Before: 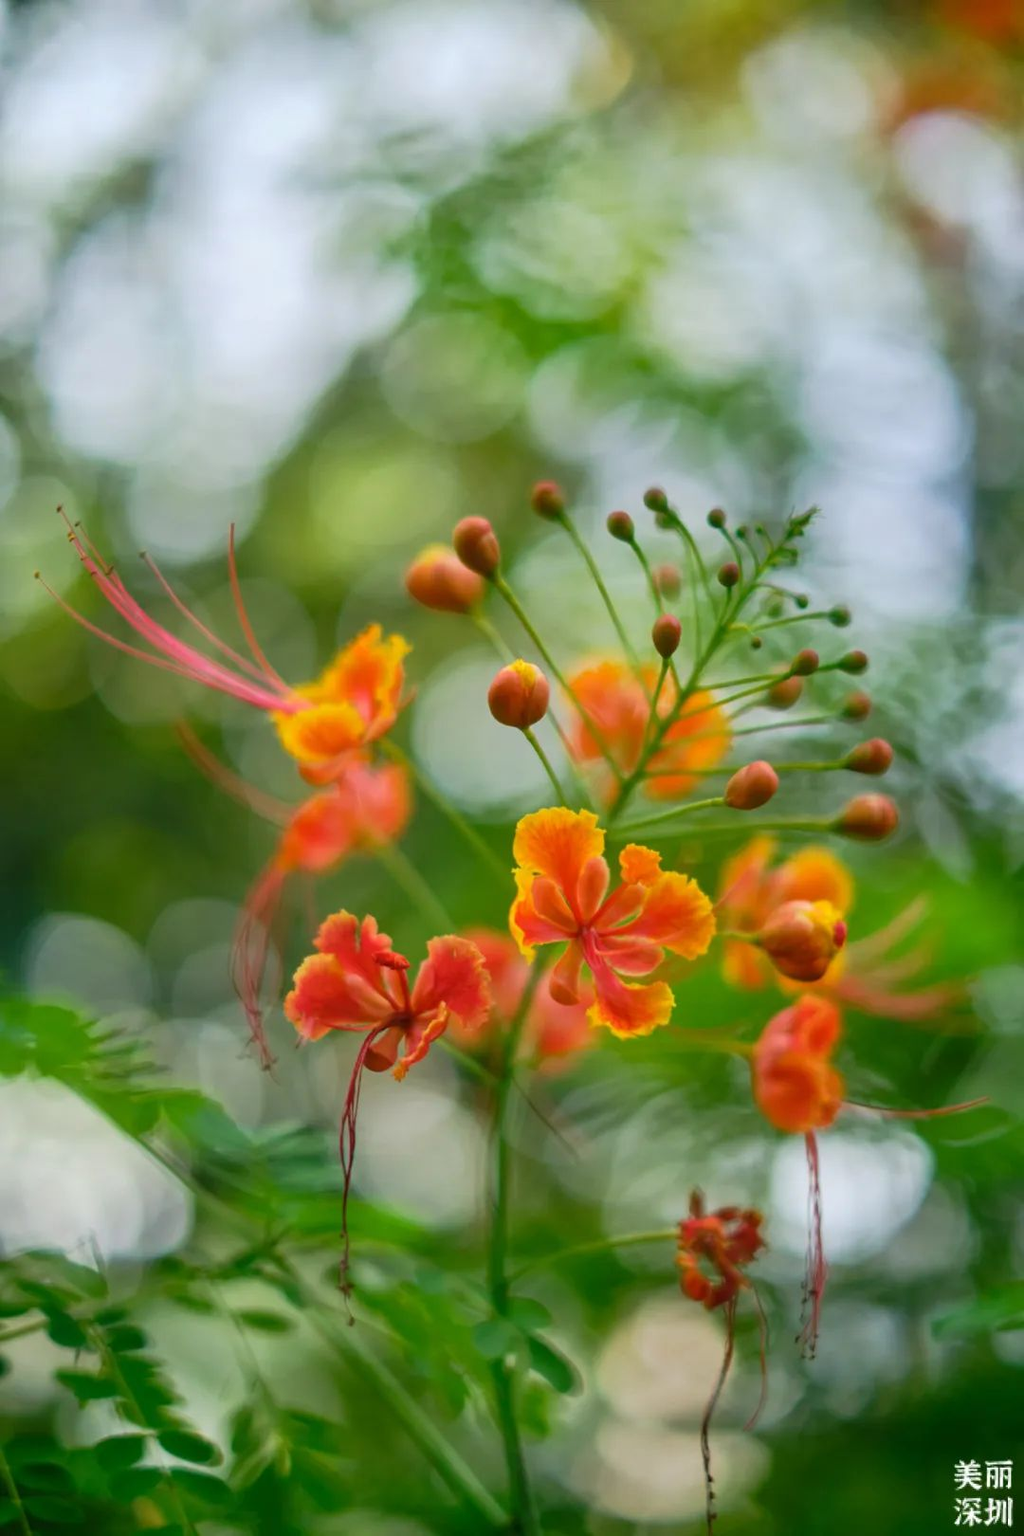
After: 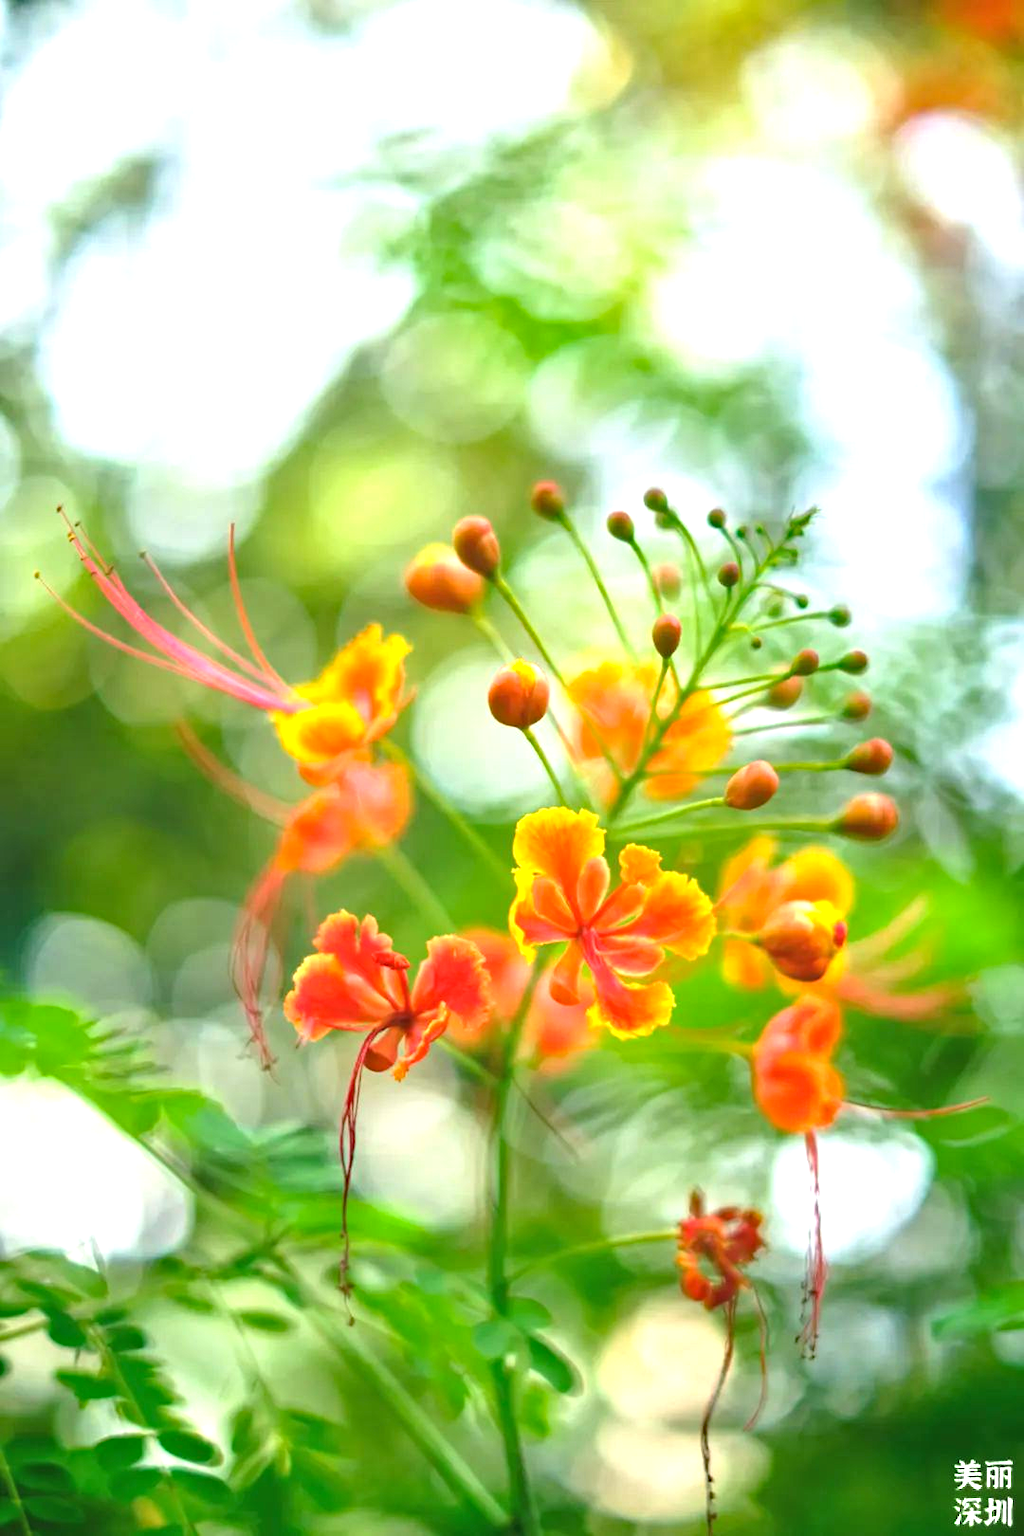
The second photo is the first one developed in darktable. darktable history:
exposure: black level correction -0.002, exposure 1.353 EV, compensate highlight preservation false
haze removal: compatibility mode true, adaptive false
